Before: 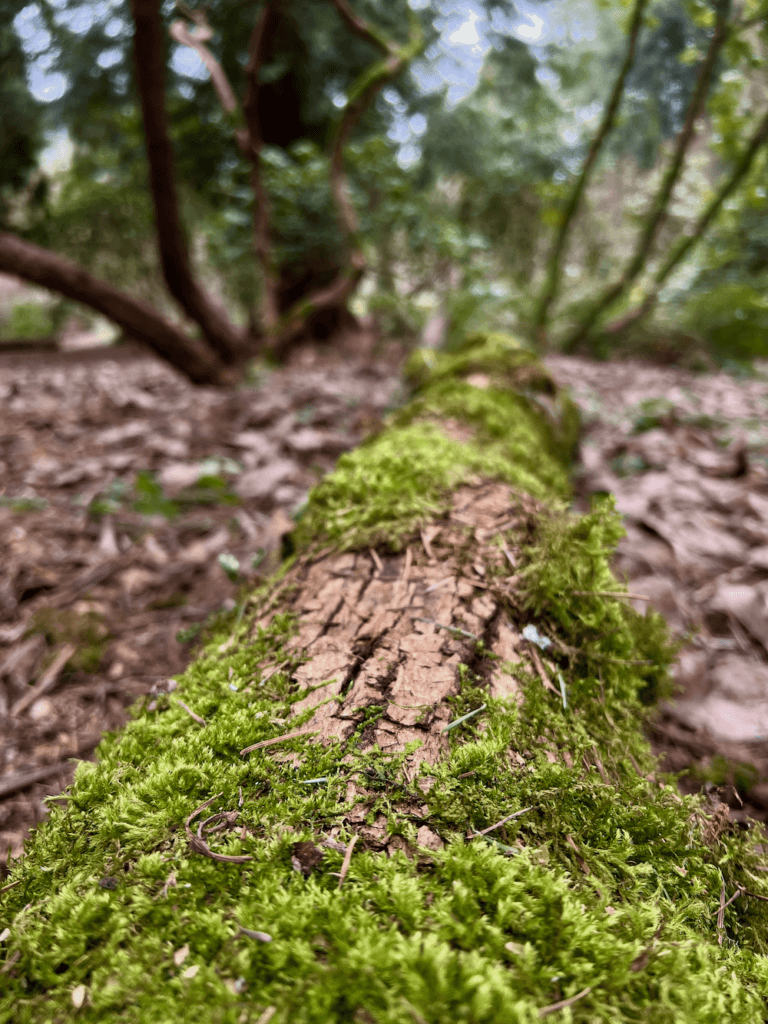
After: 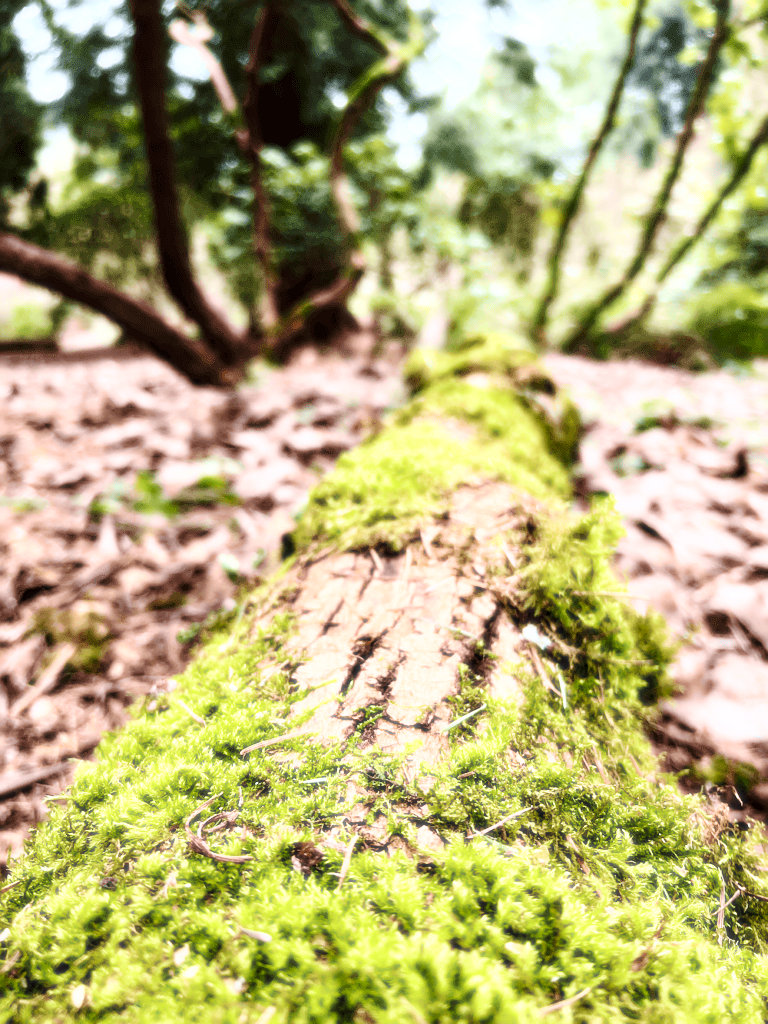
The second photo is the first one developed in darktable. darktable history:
bloom: size 0%, threshold 54.82%, strength 8.31%
sharpen: on, module defaults
base curve: curves: ch0 [(0, 0) (0.028, 0.03) (0.121, 0.232) (0.46, 0.748) (0.859, 0.968) (1, 1)], preserve colors none
